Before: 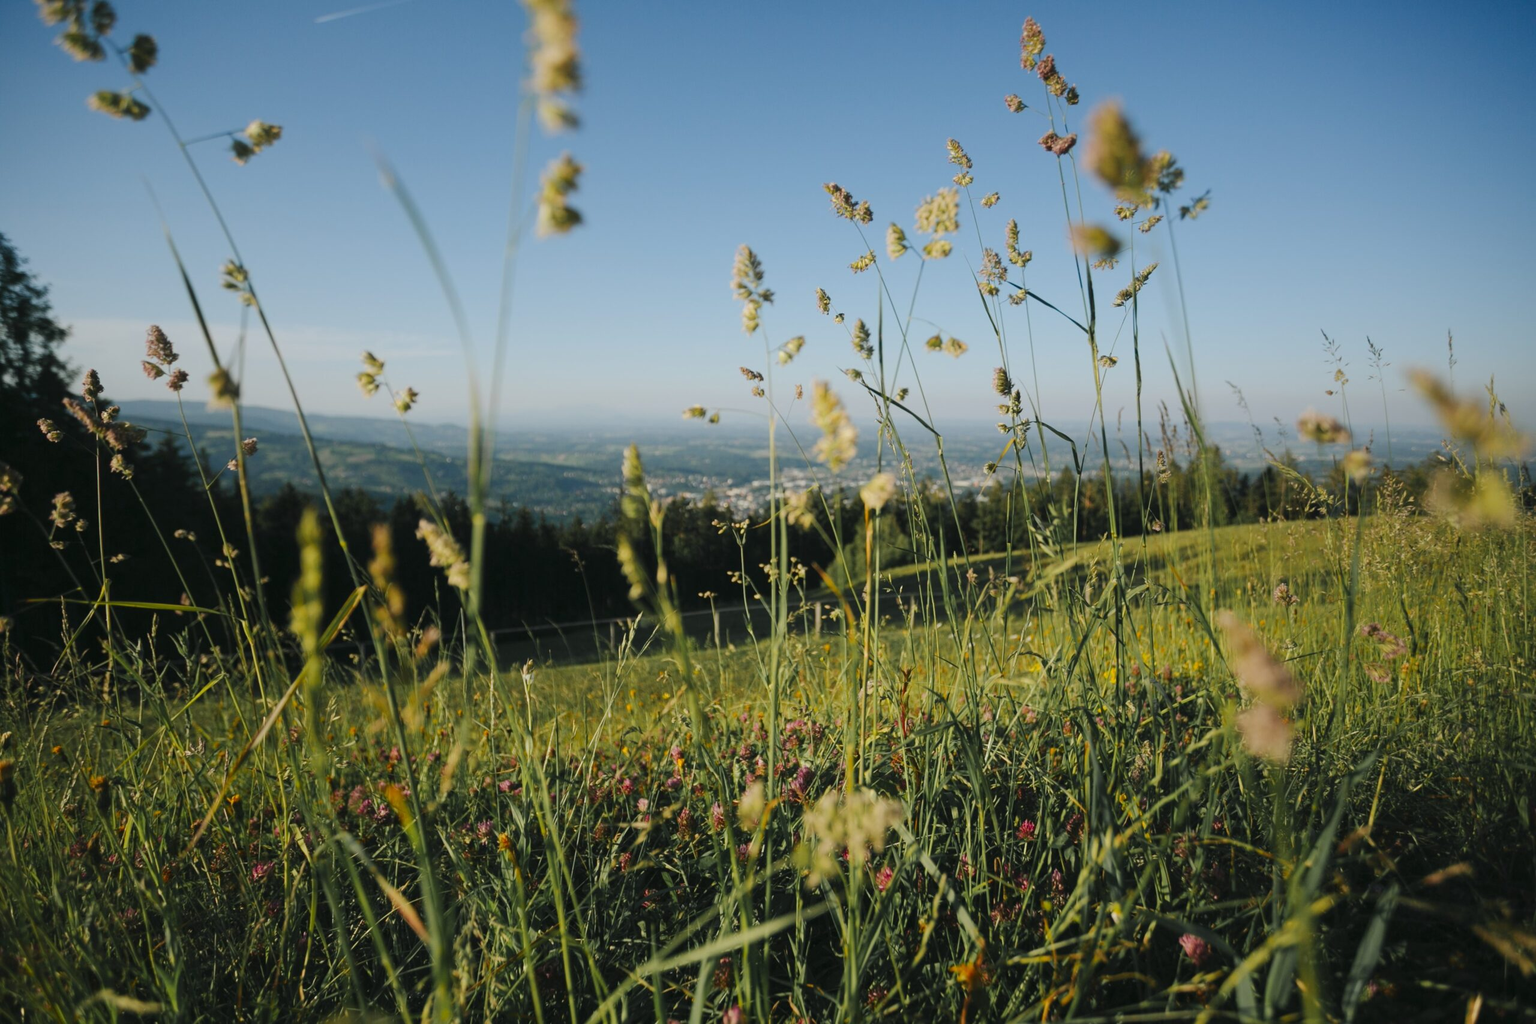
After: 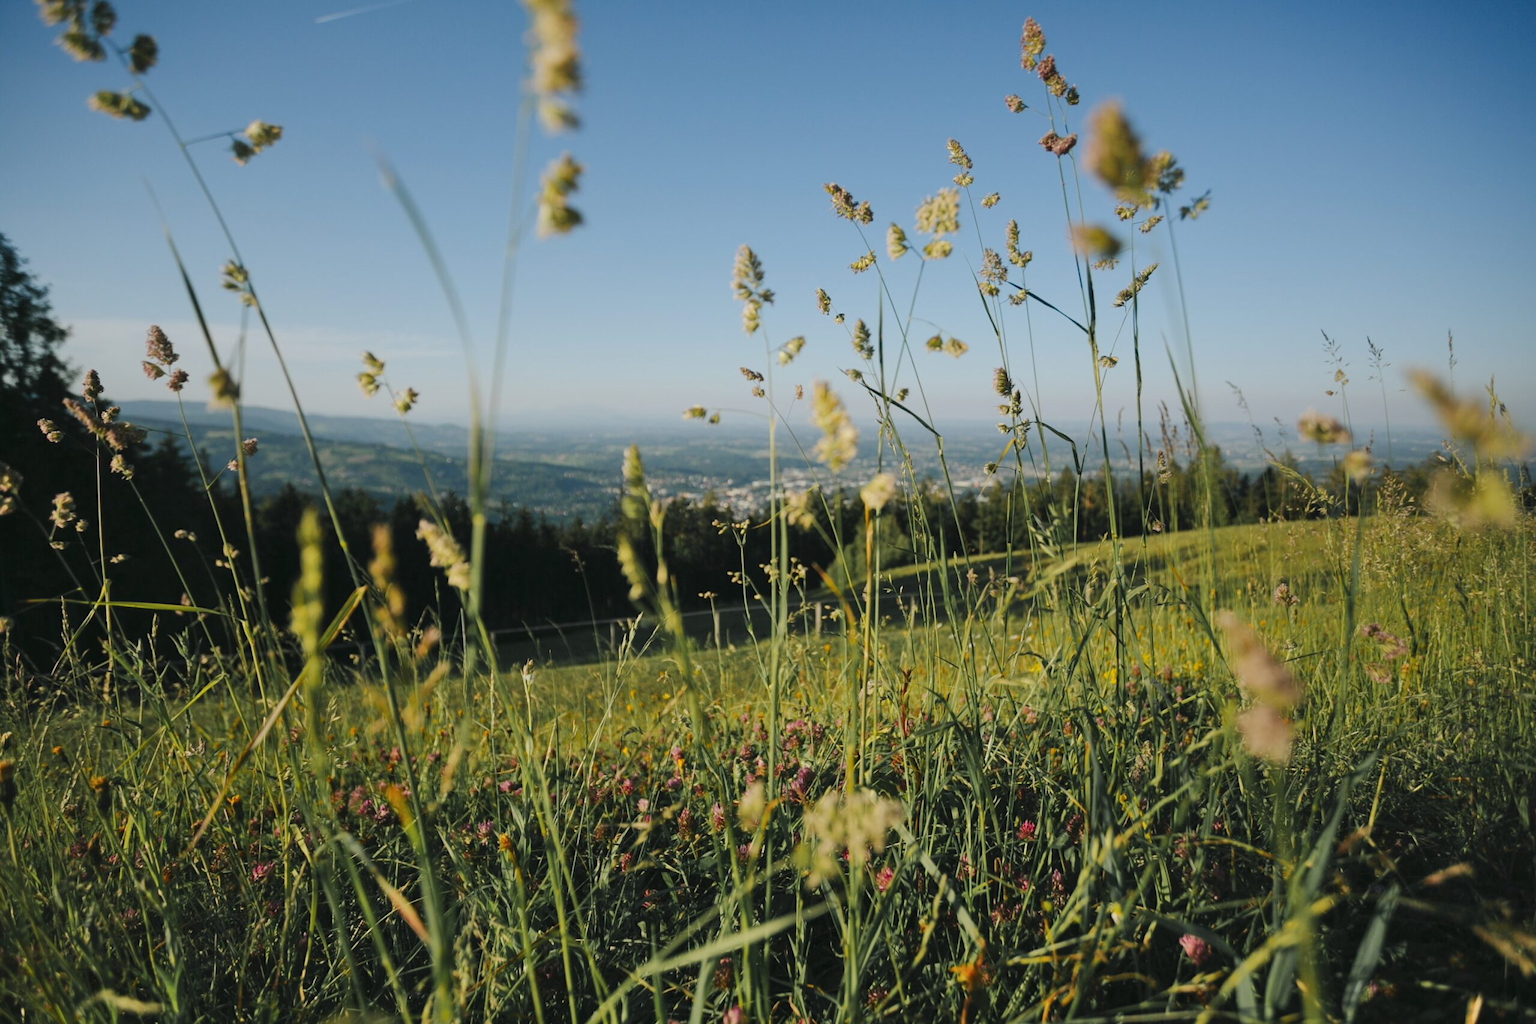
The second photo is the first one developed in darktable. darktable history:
shadows and highlights: shadows 37.23, highlights -28.17, soften with gaussian
